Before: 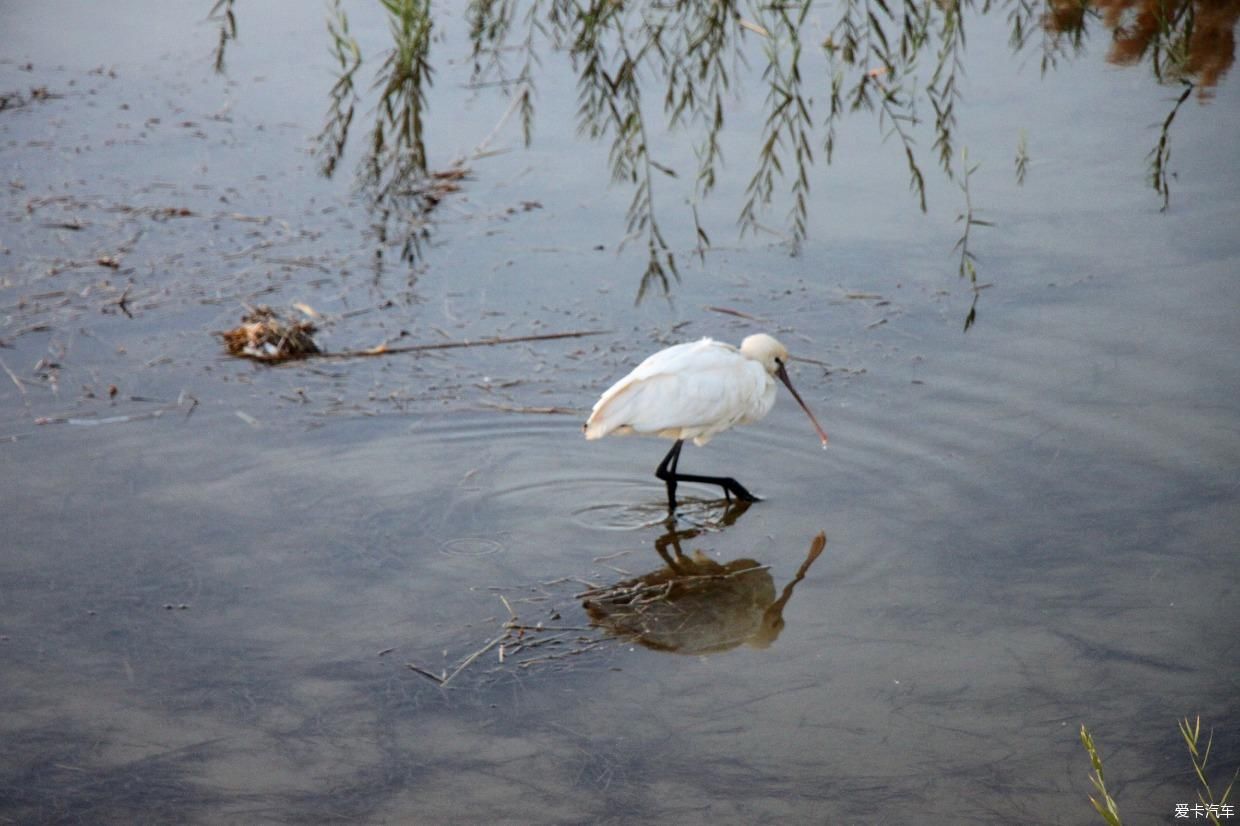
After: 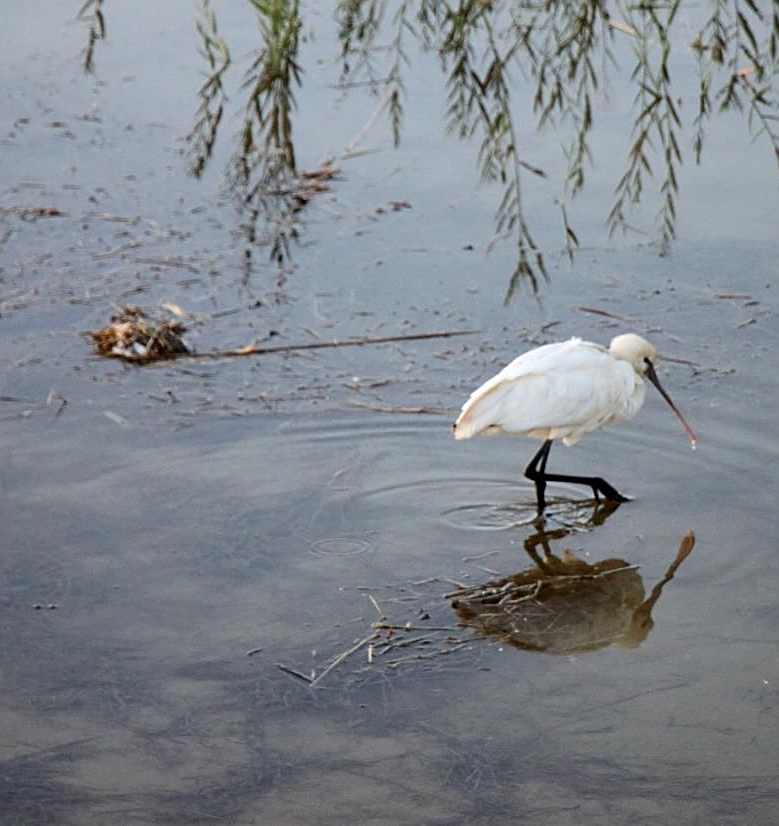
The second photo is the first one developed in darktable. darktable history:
crop: left 10.575%, right 26.564%
sharpen: on, module defaults
